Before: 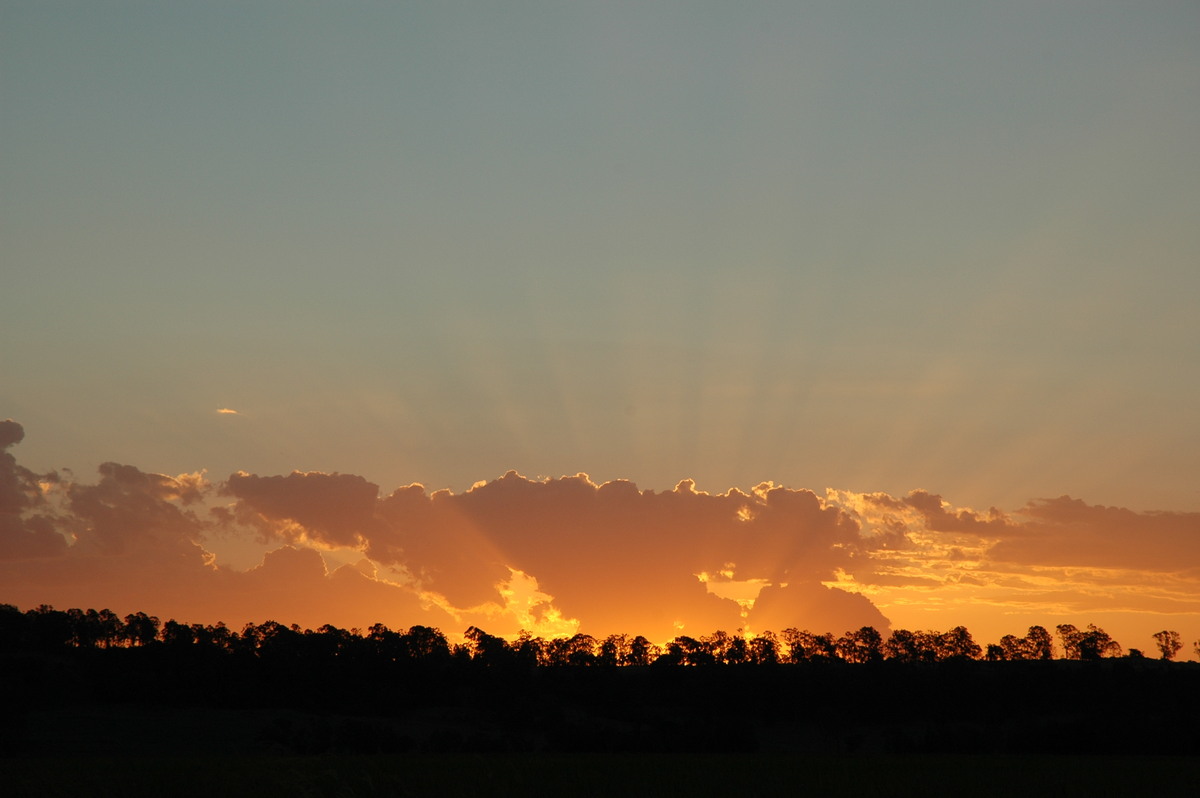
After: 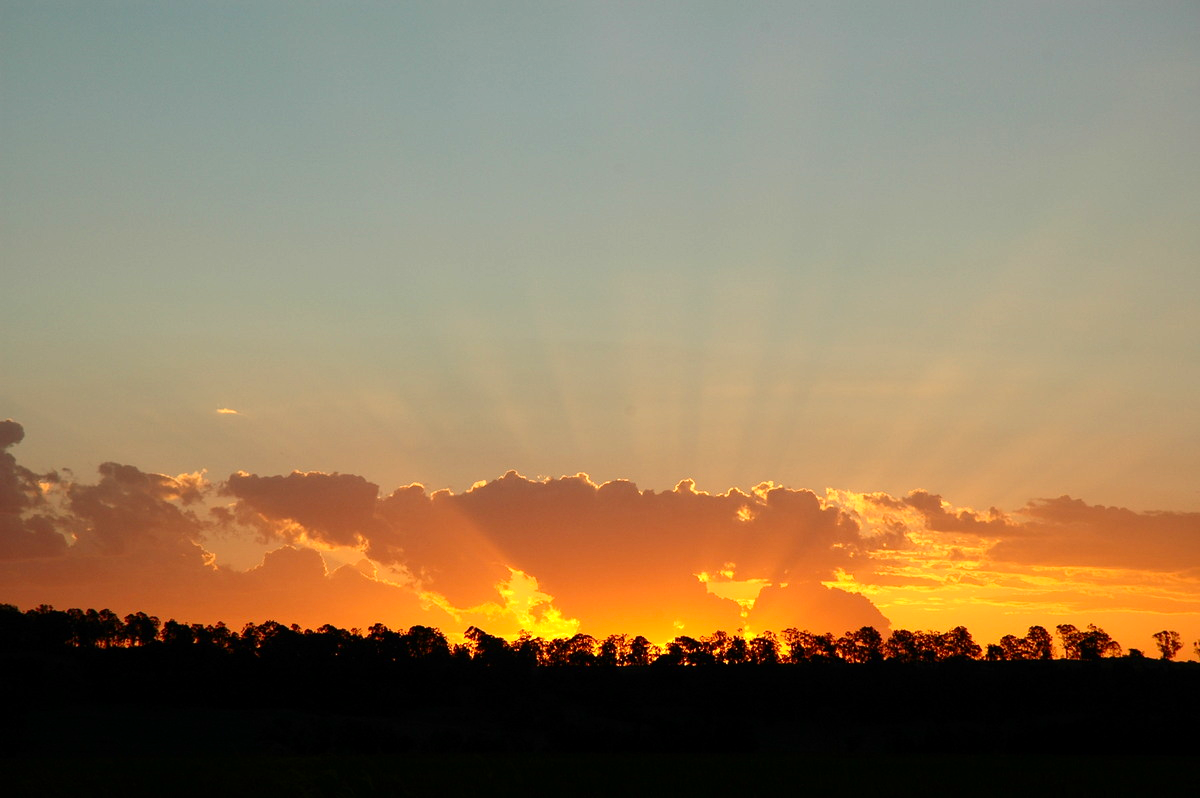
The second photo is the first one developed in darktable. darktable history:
contrast brightness saturation: contrast 0.132, brightness -0.047, saturation 0.156
exposure: black level correction 0.001, exposure 0.499 EV, compensate highlight preservation false
